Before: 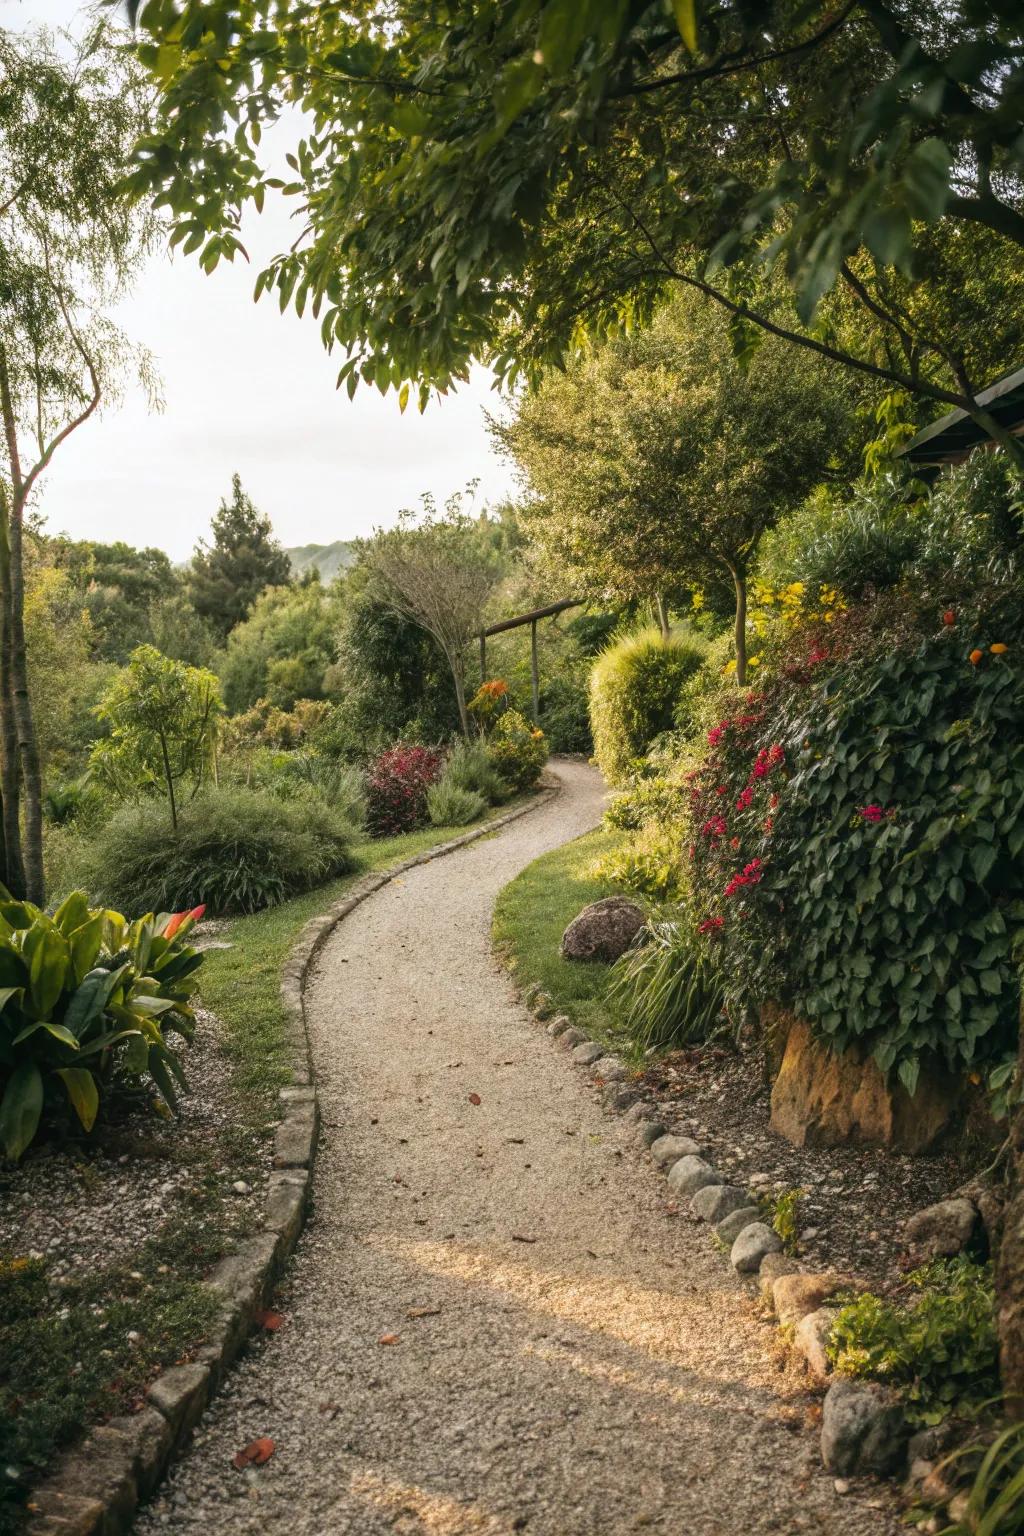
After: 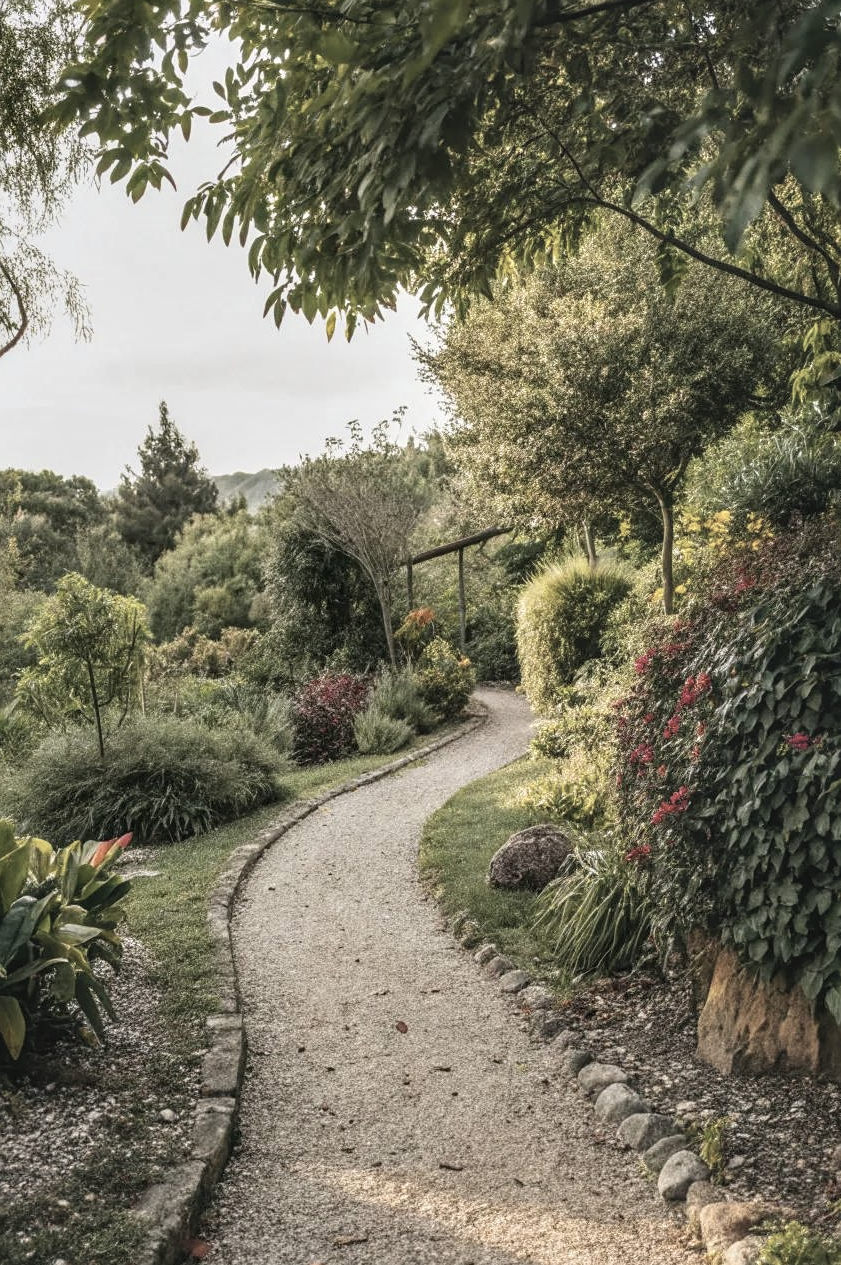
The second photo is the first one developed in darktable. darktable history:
sharpen: amount 0.208
contrast brightness saturation: contrast -0.25, saturation -0.439
crop and rotate: left 7.172%, top 4.688%, right 10.626%, bottom 12.91%
local contrast: detail 160%
